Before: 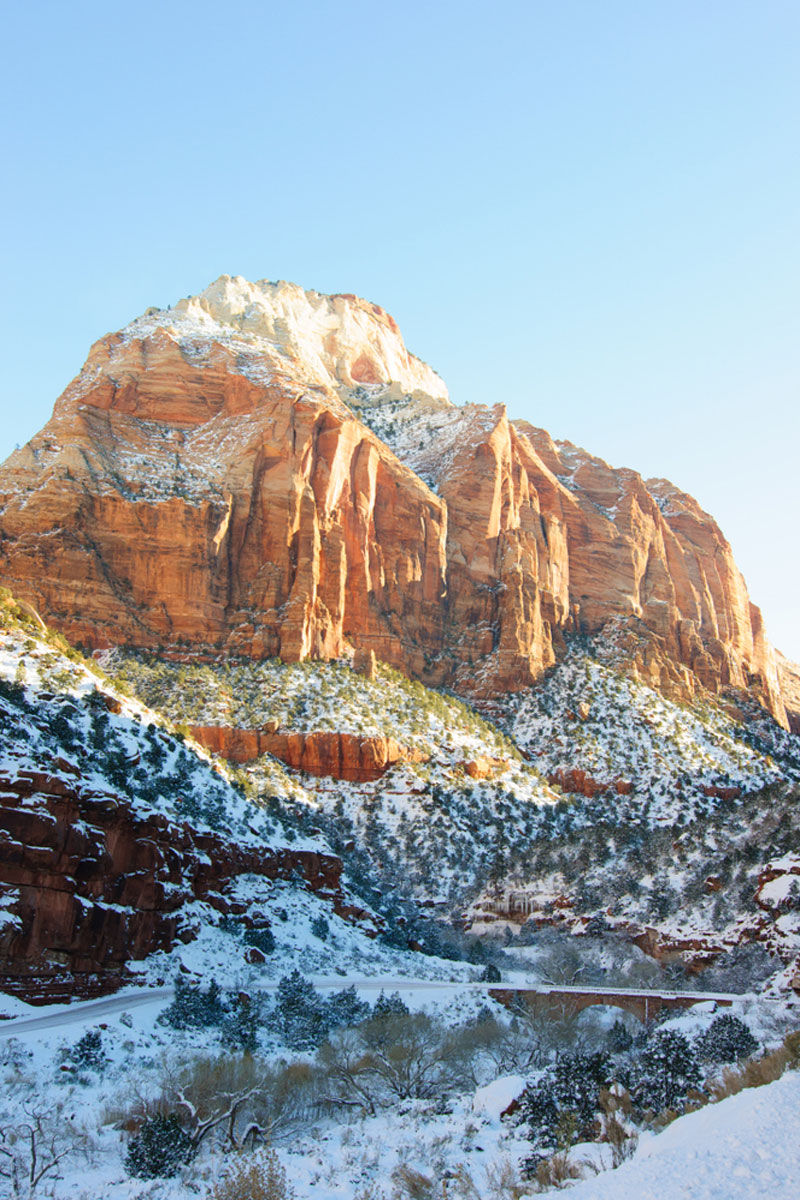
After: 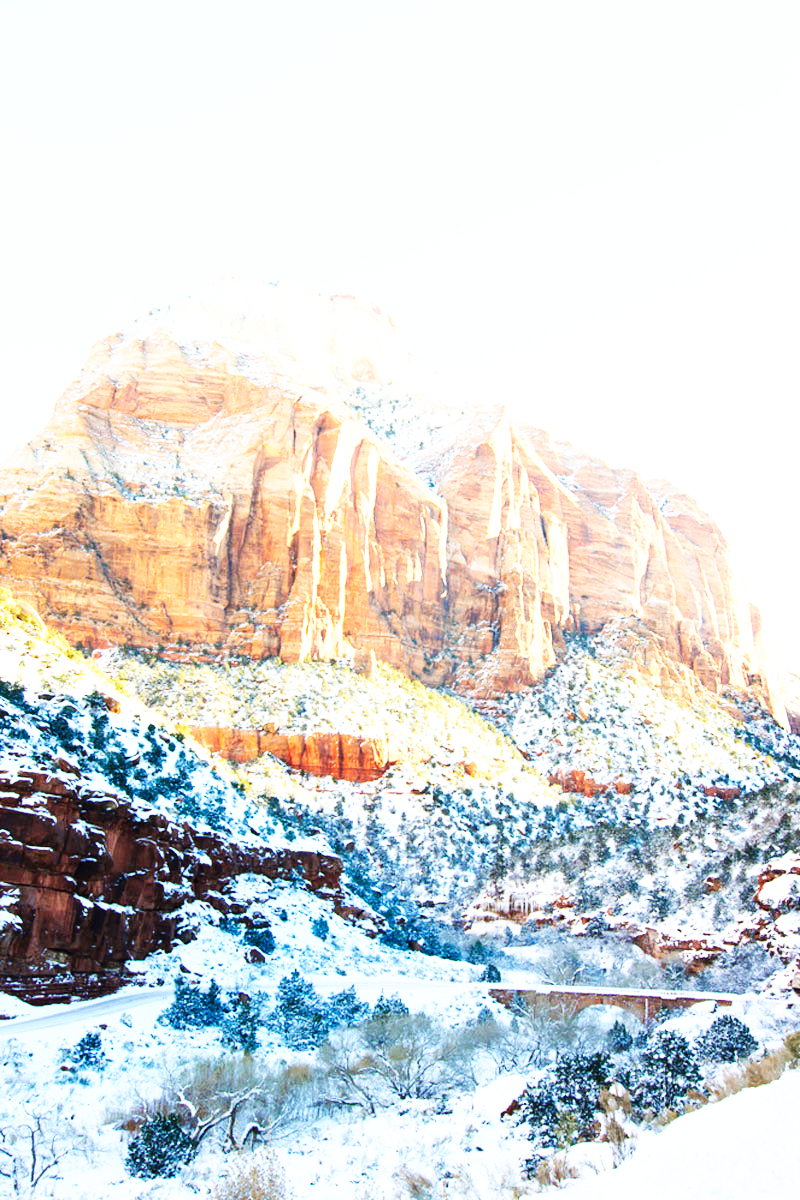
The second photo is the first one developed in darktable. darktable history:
white balance: red 0.974, blue 1.044
exposure: black level correction 0, exposure 0.7 EV, compensate exposure bias true, compensate highlight preservation false
base curve: curves: ch0 [(0, 0) (0.007, 0.004) (0.027, 0.03) (0.046, 0.07) (0.207, 0.54) (0.442, 0.872) (0.673, 0.972) (1, 1)], preserve colors none
